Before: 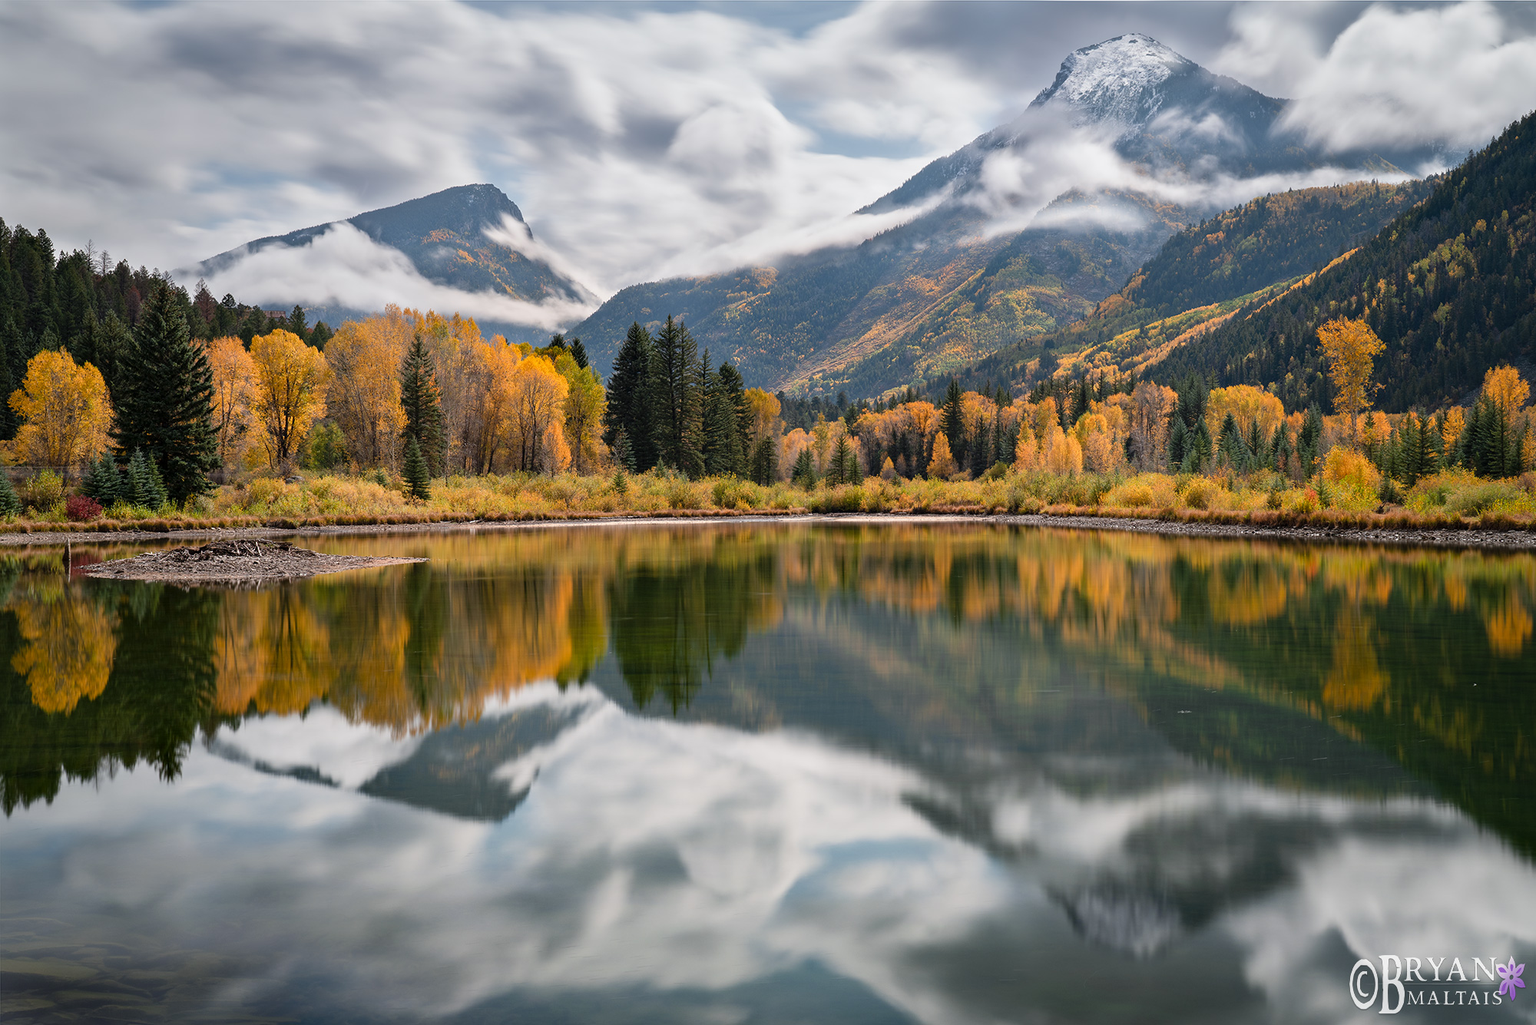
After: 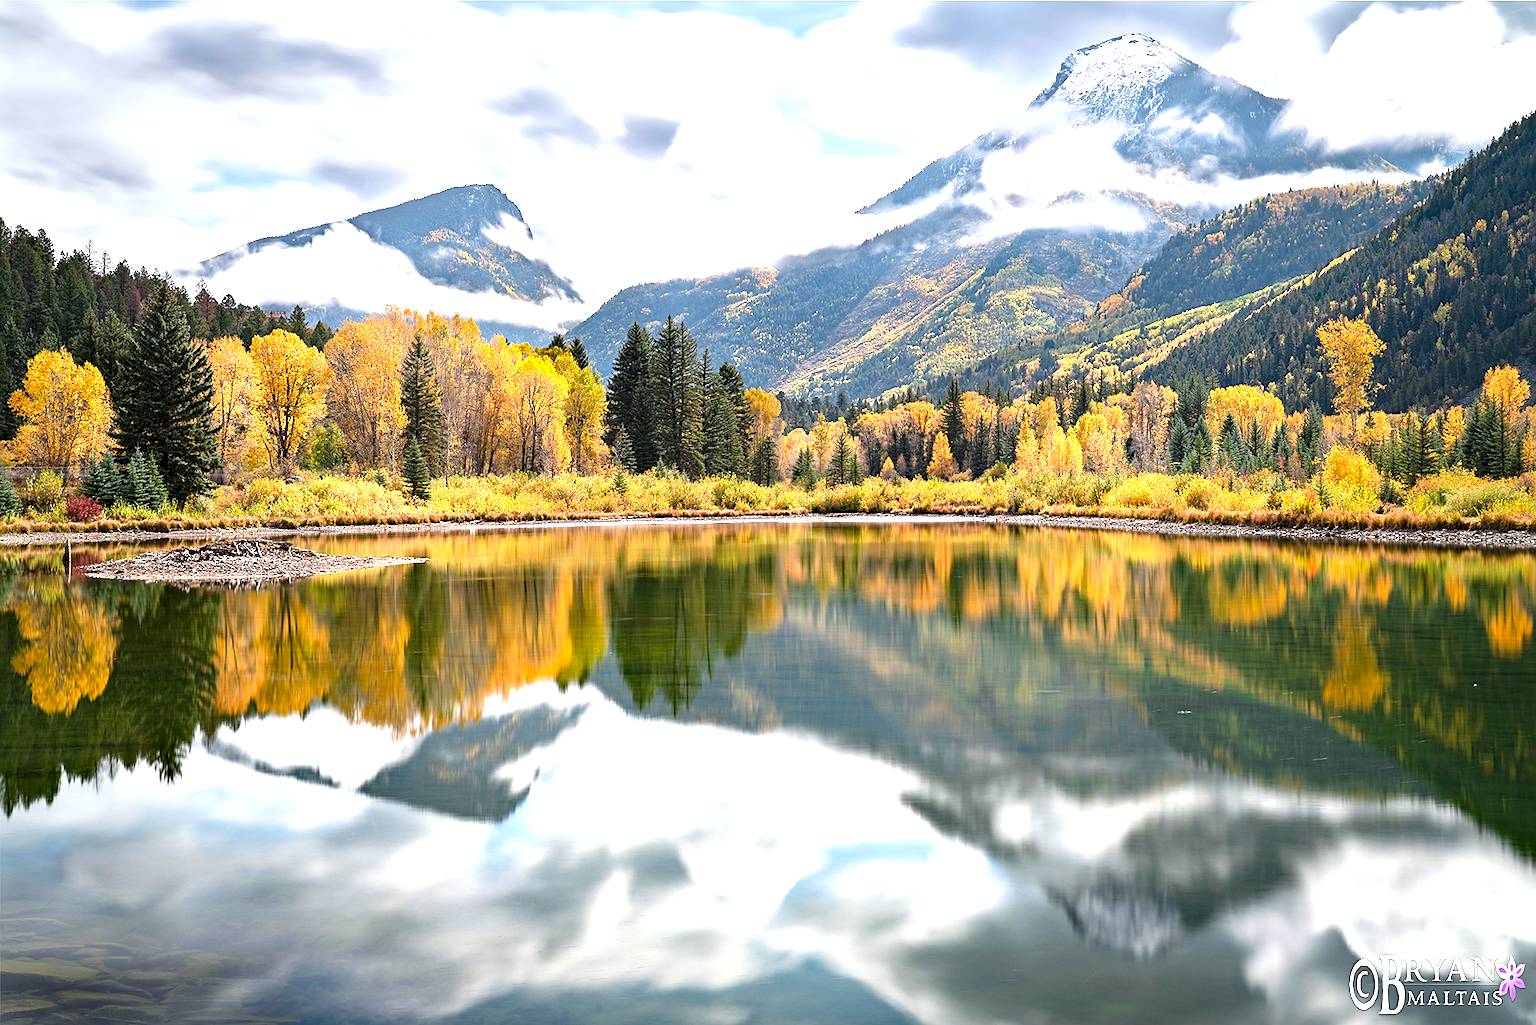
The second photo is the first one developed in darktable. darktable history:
exposure: black level correction 0.001, exposure 1.399 EV, compensate highlight preservation false
haze removal: compatibility mode true, adaptive false
sharpen: on, module defaults
